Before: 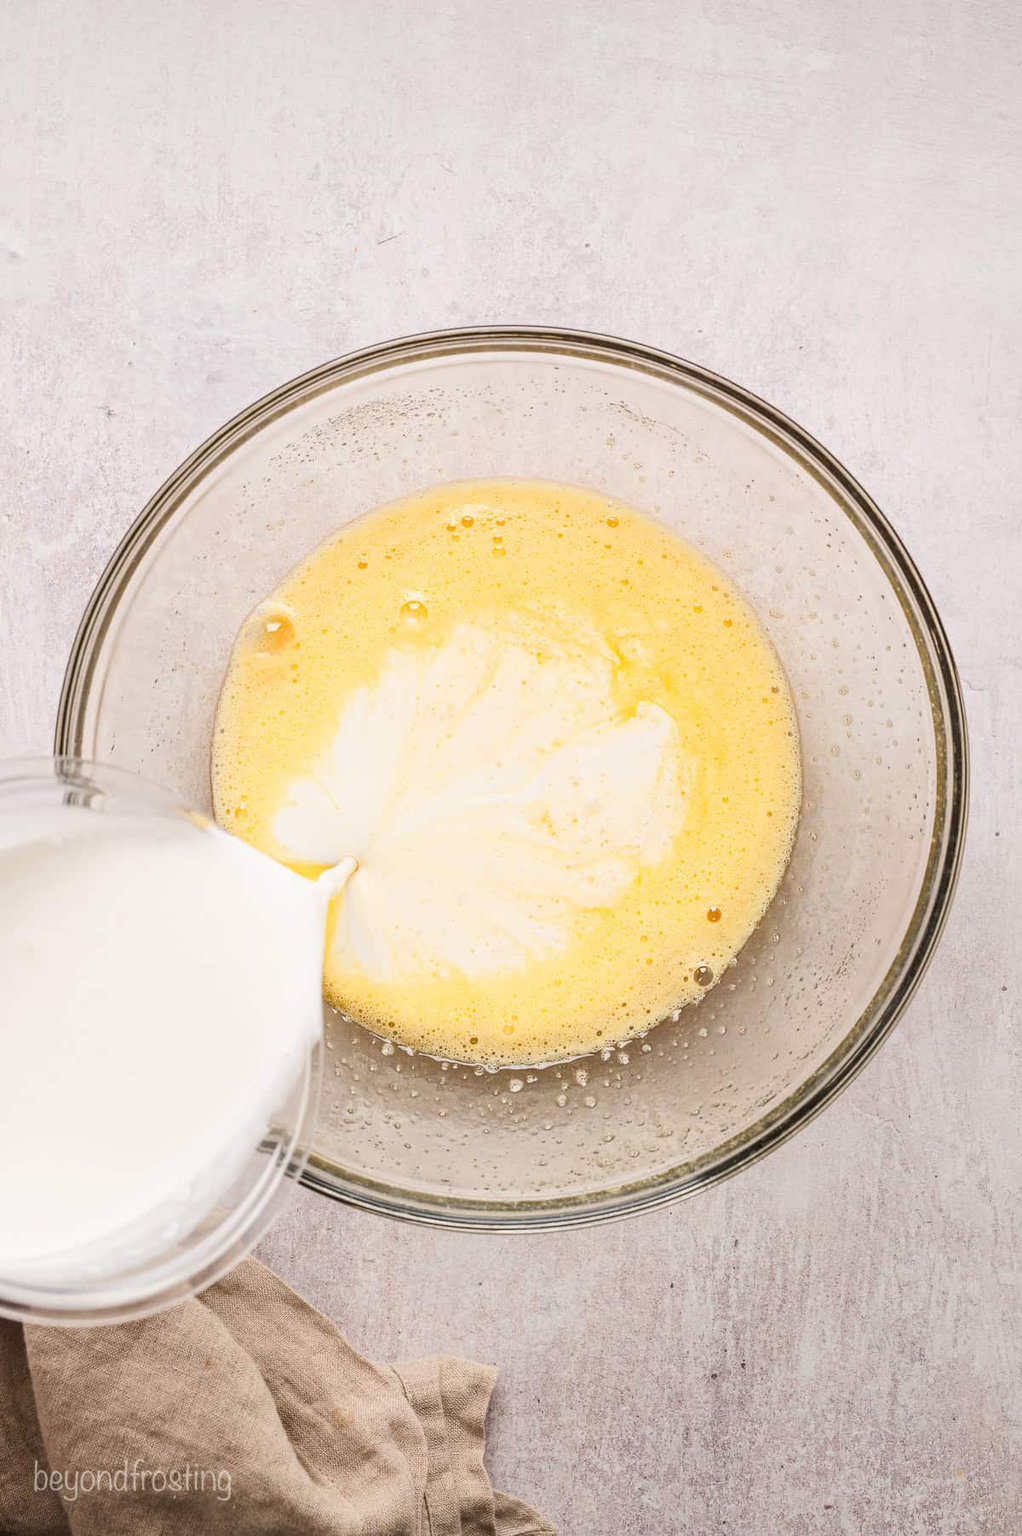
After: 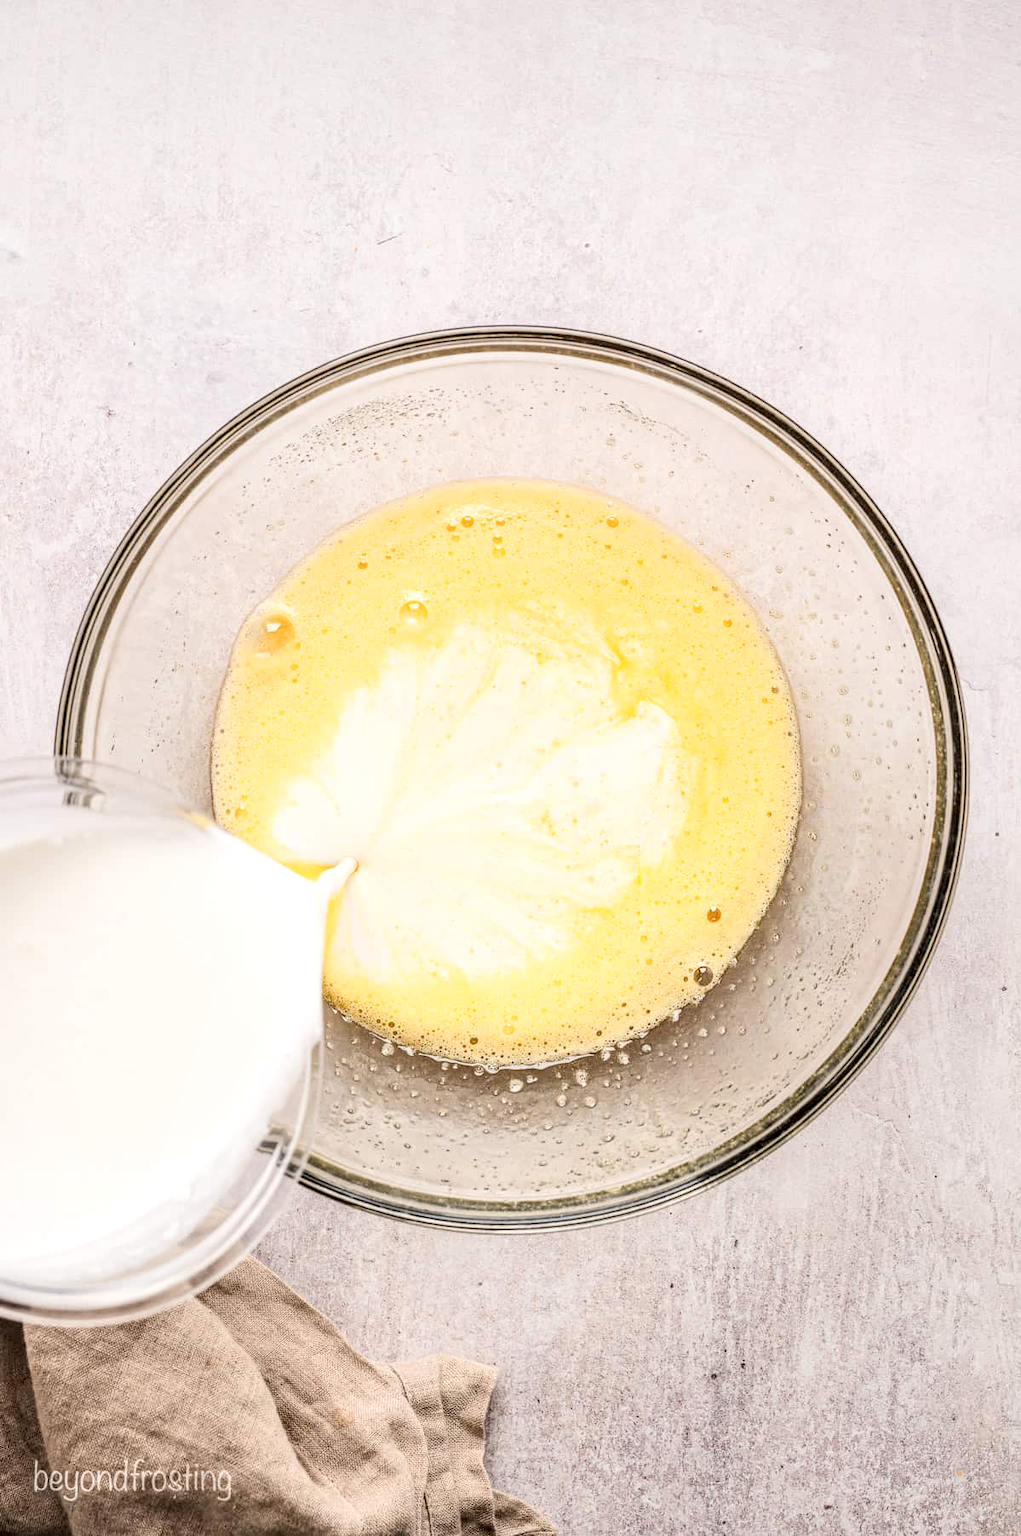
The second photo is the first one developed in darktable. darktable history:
local contrast: detail 150%
tone curve: curves: ch0 [(0, 0) (0.004, 0.001) (0.133, 0.112) (0.325, 0.362) (0.832, 0.893) (1, 1)], color space Lab, independent channels, preserve colors none
